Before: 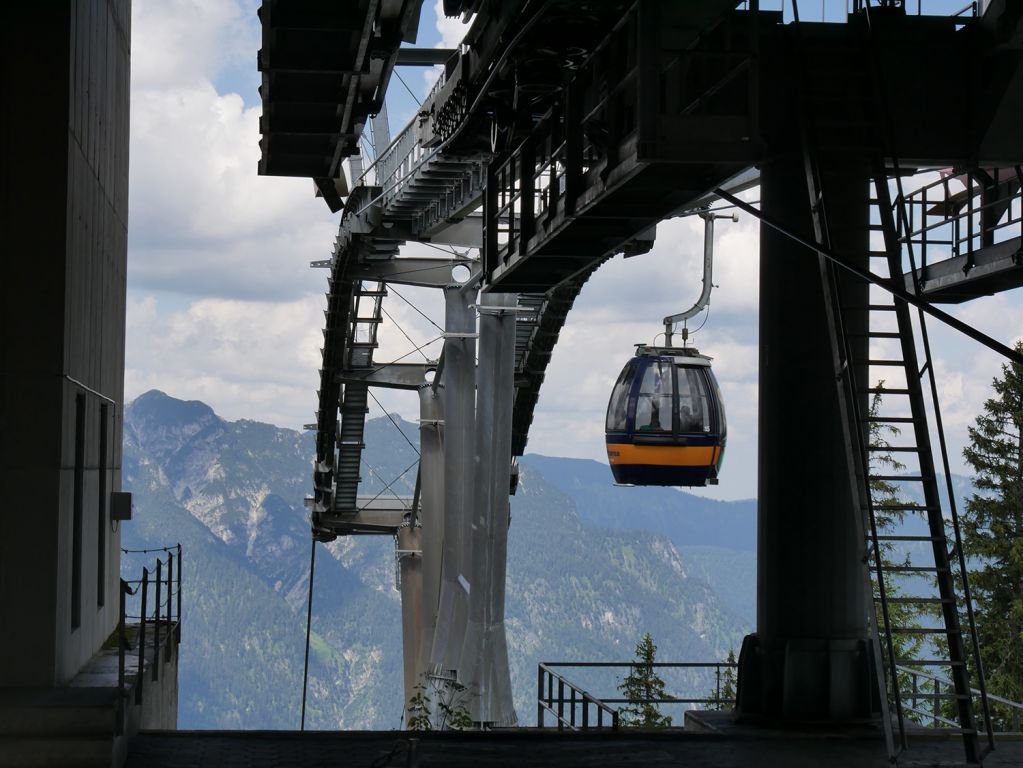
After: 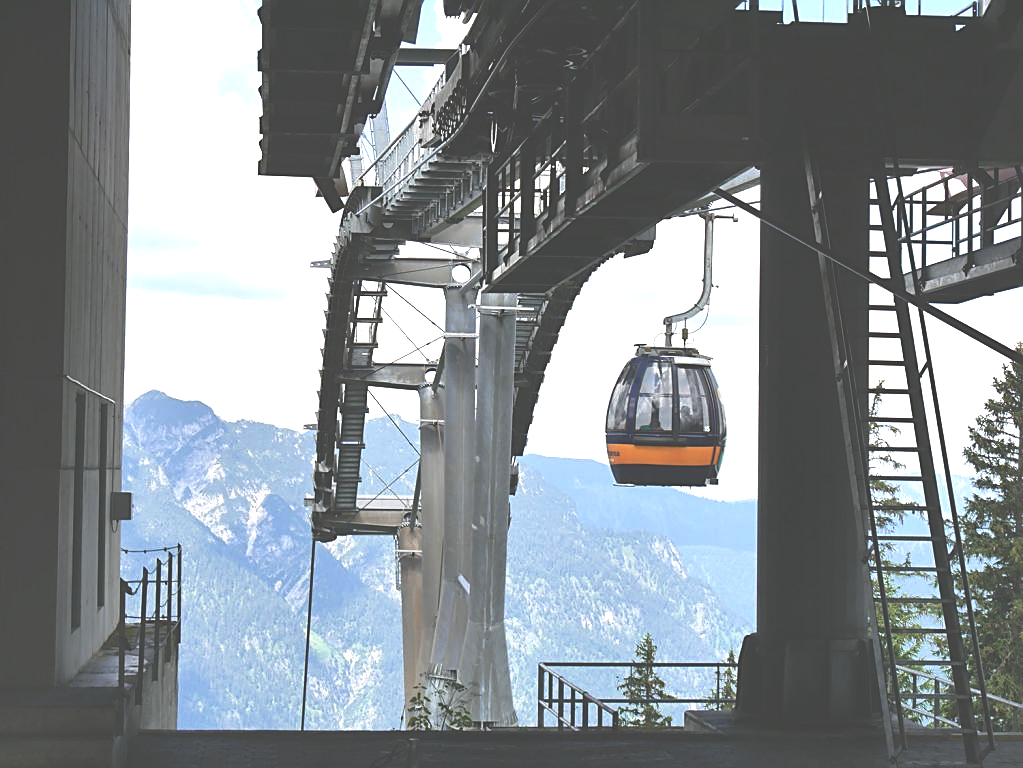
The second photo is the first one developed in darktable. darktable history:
sharpen: on, module defaults
exposure: black level correction -0.023, exposure 1.395 EV, compensate highlight preservation false
